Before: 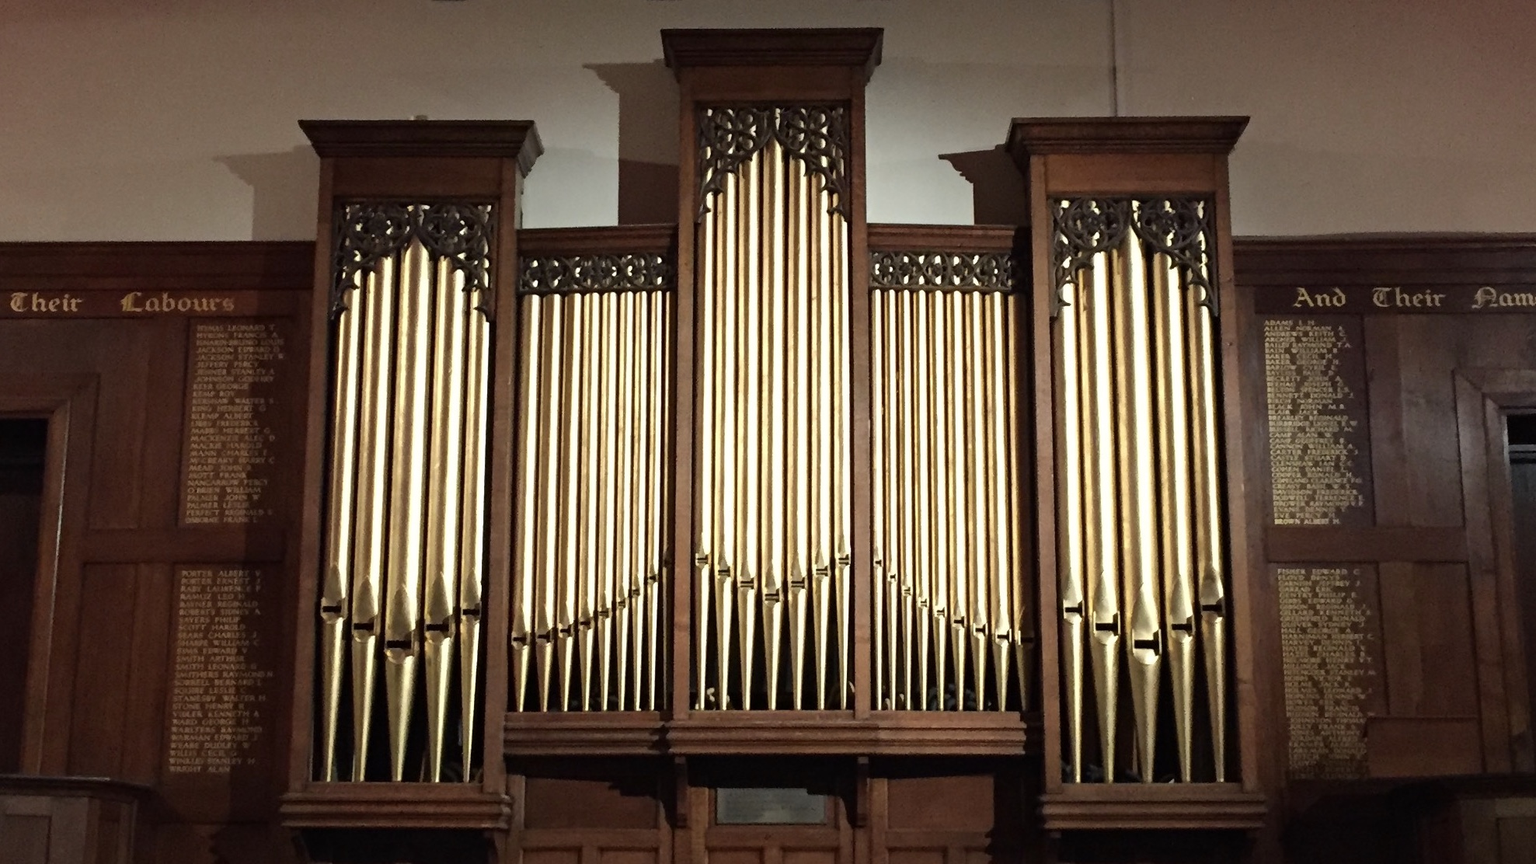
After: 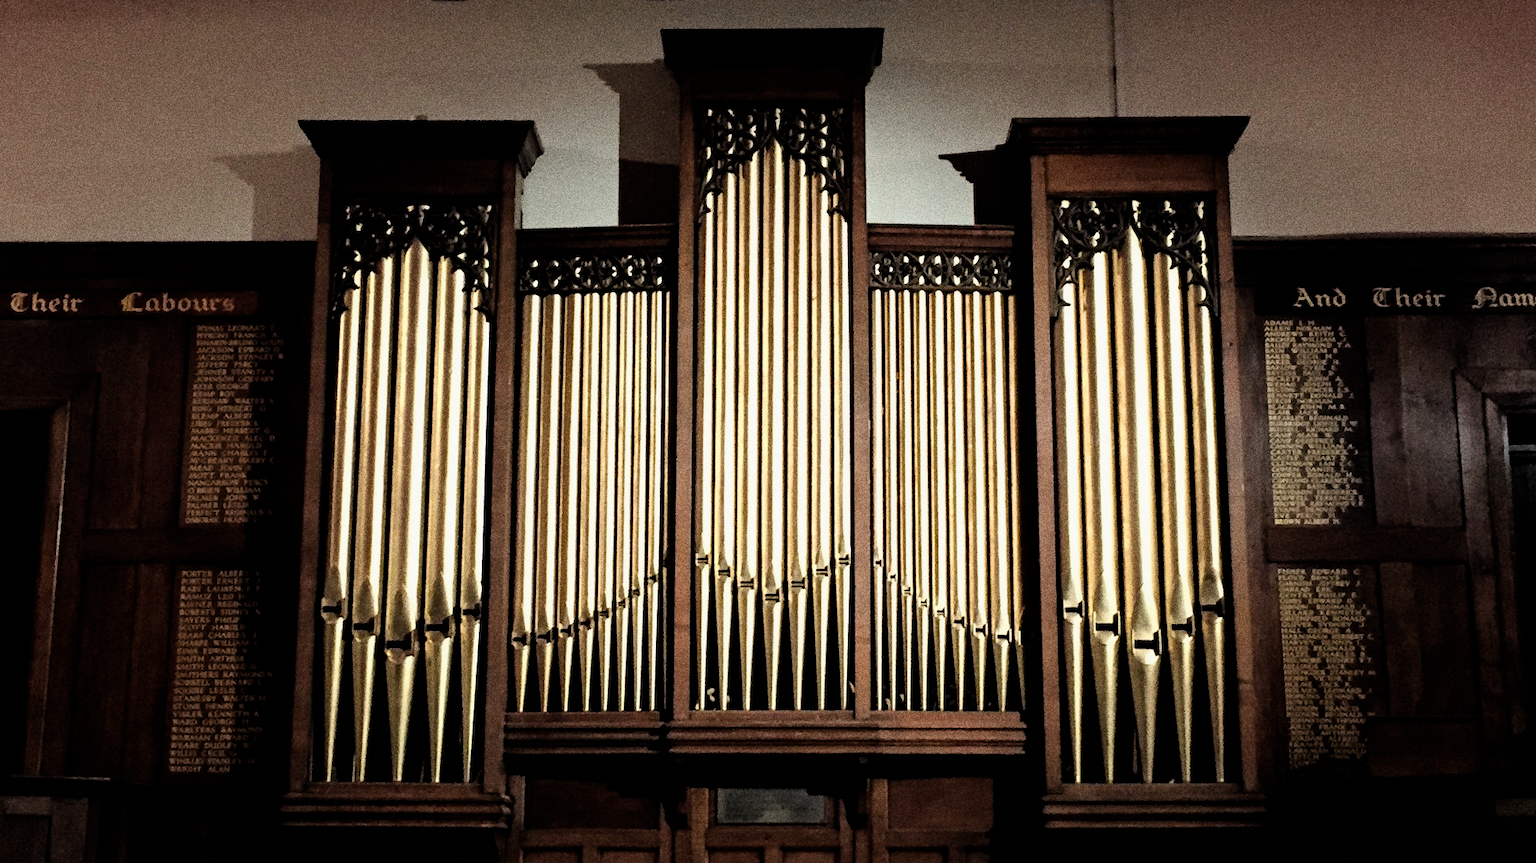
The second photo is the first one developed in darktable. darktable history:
grain: coarseness 10.62 ISO, strength 55.56%
filmic rgb: black relative exposure -3.72 EV, white relative exposure 2.77 EV, dynamic range scaling -5.32%, hardness 3.03
